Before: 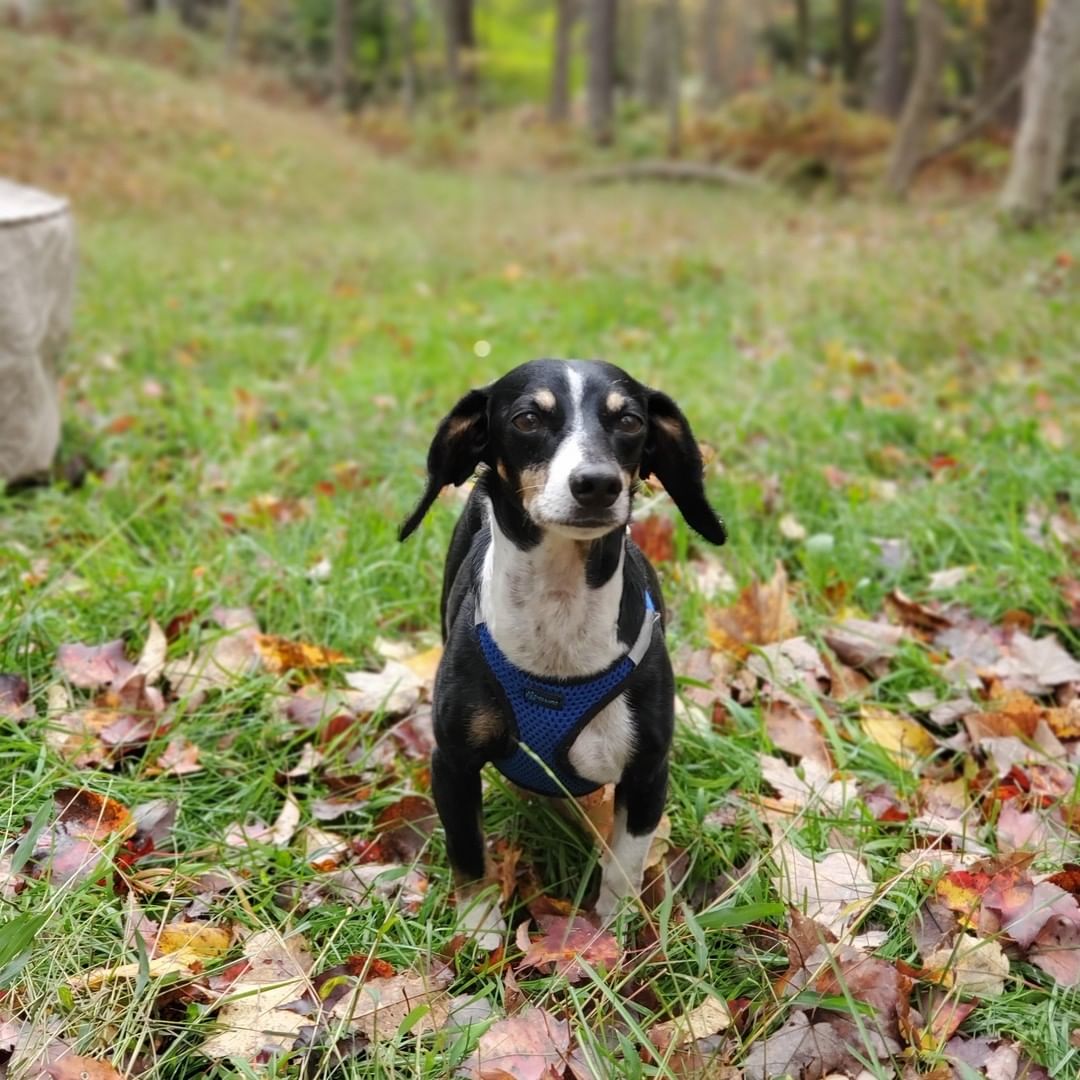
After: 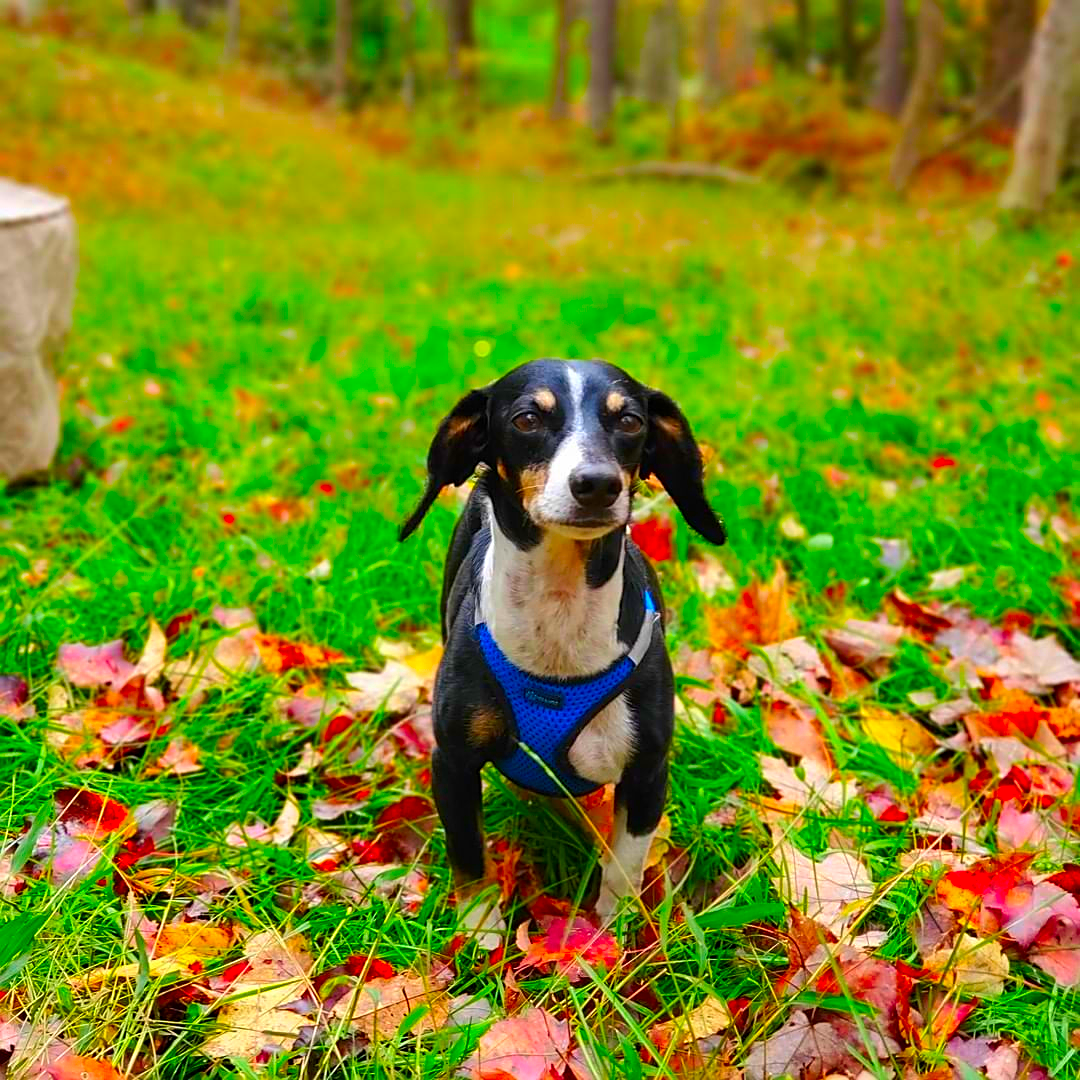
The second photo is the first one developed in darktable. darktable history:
sharpen: on, module defaults
color correction: saturation 3
